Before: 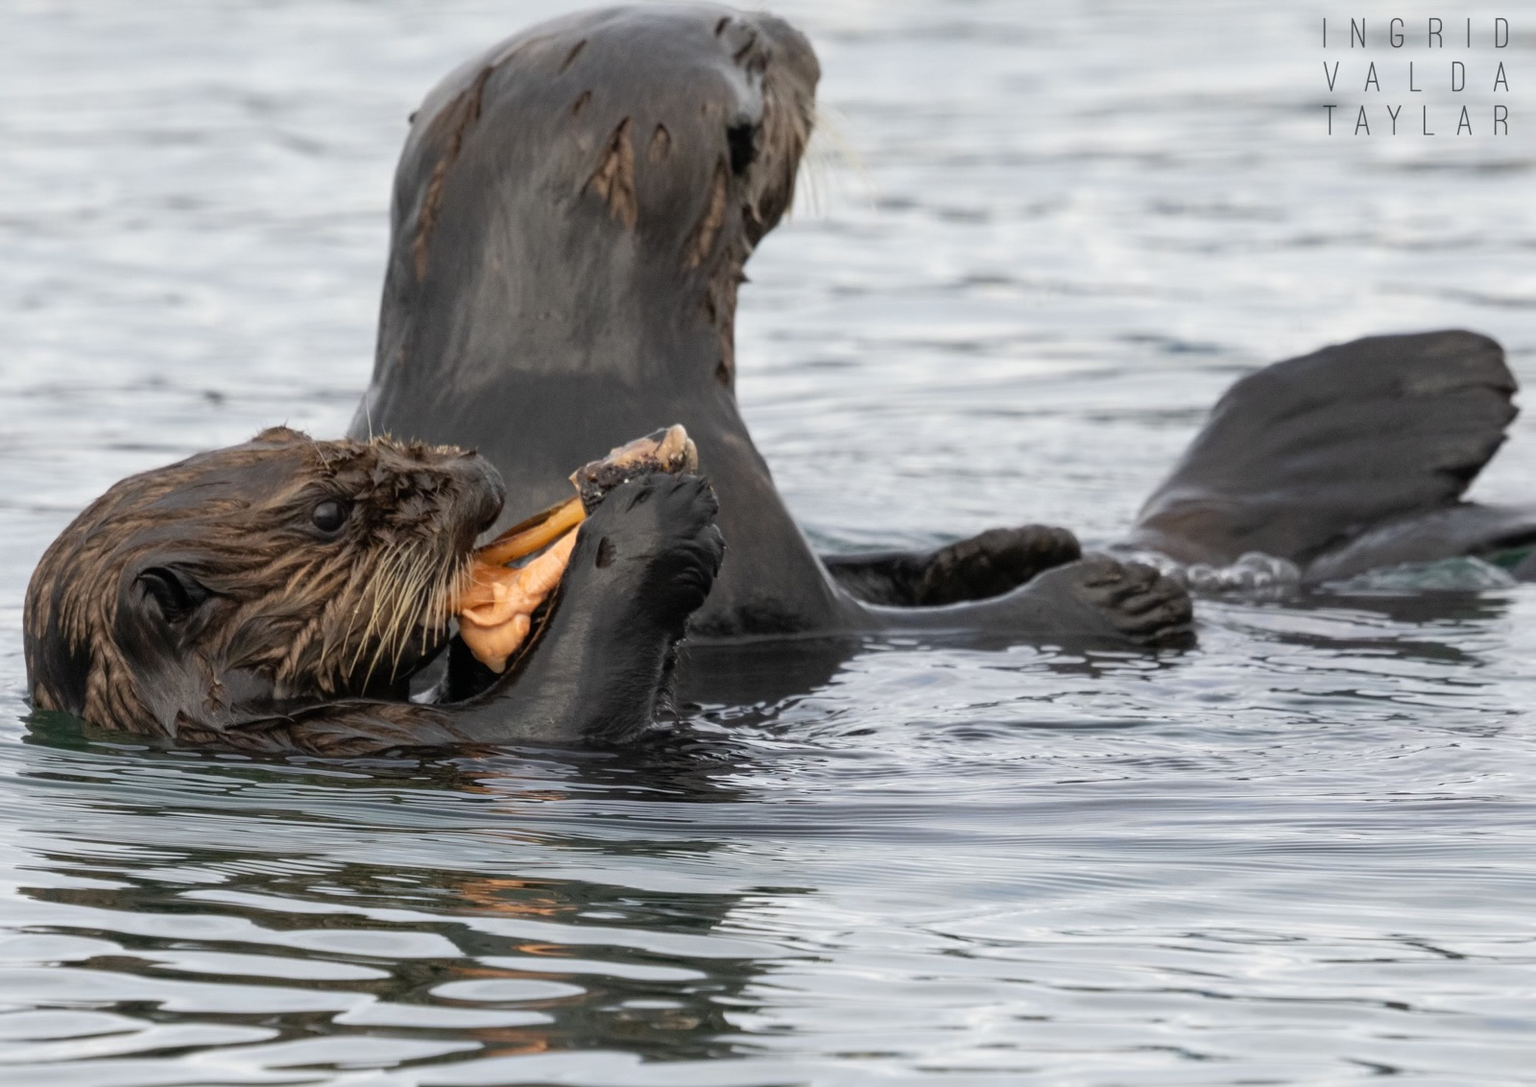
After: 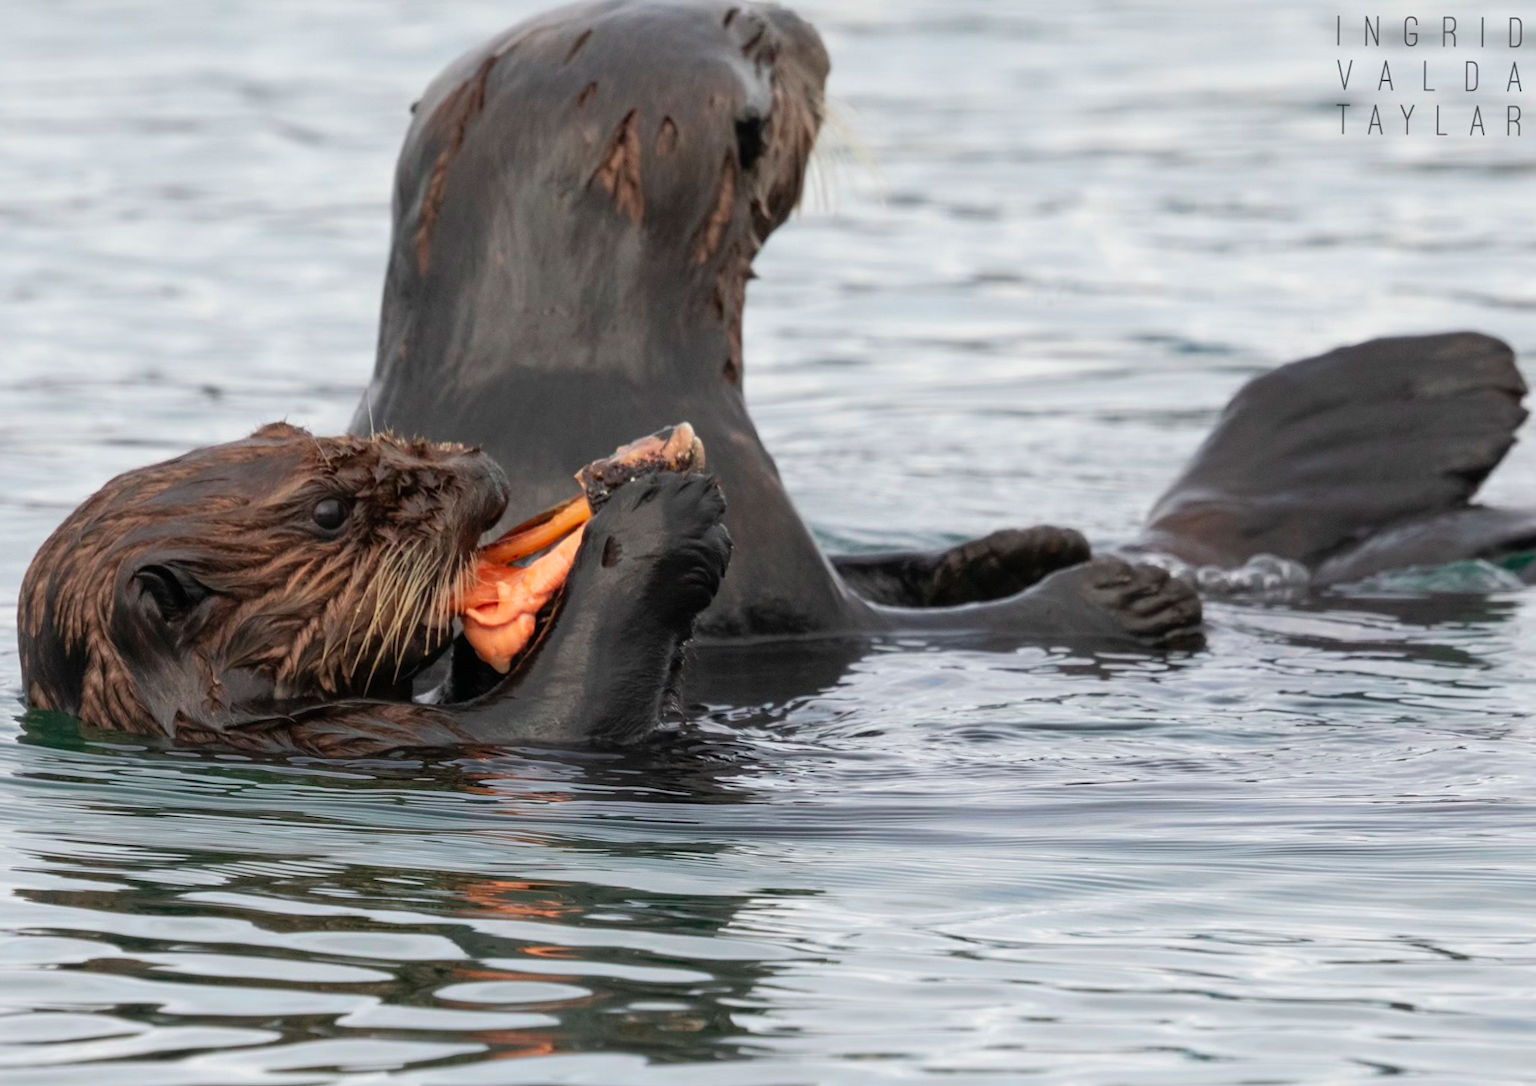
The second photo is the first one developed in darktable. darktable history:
color contrast: green-magenta contrast 1.73, blue-yellow contrast 1.15
rotate and perspective: rotation 0.174°, lens shift (vertical) 0.013, lens shift (horizontal) 0.019, shear 0.001, automatic cropping original format, crop left 0.007, crop right 0.991, crop top 0.016, crop bottom 0.997
